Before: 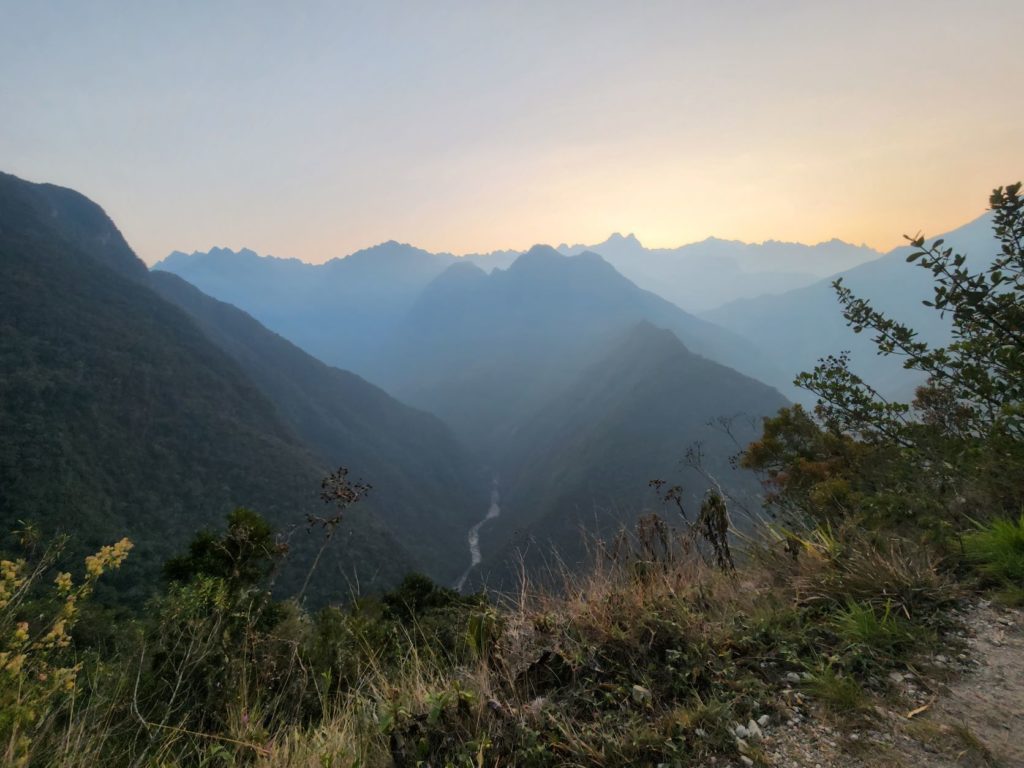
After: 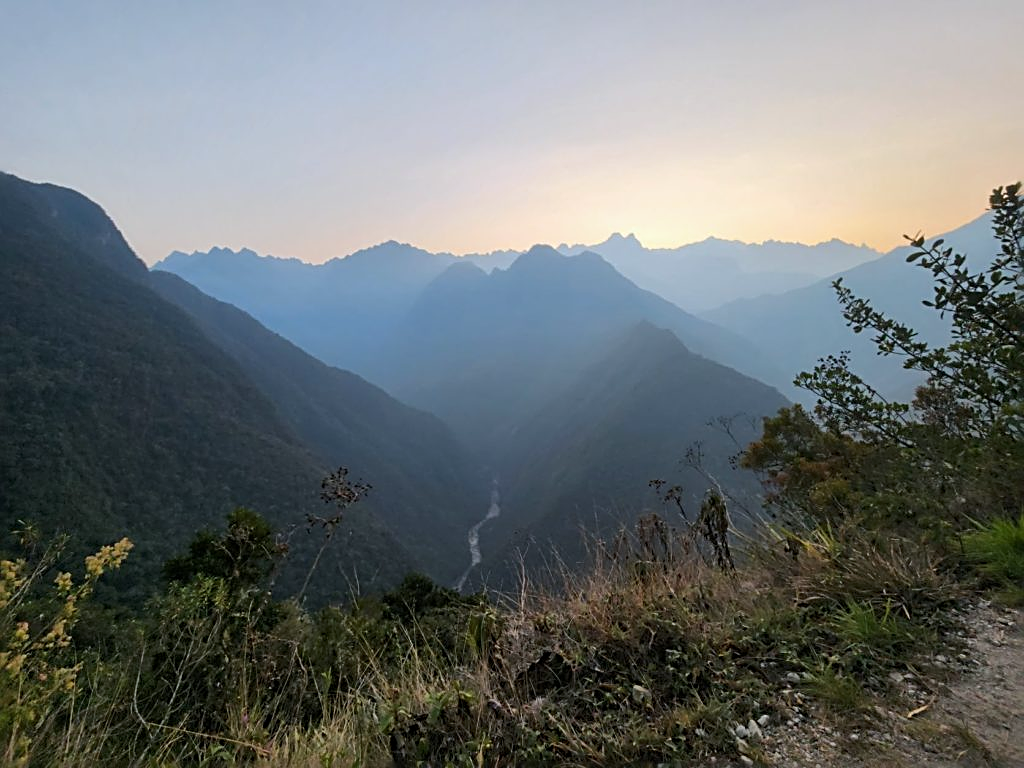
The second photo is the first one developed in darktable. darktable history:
sharpen: radius 2.676, amount 0.669
white balance: red 0.983, blue 1.036
